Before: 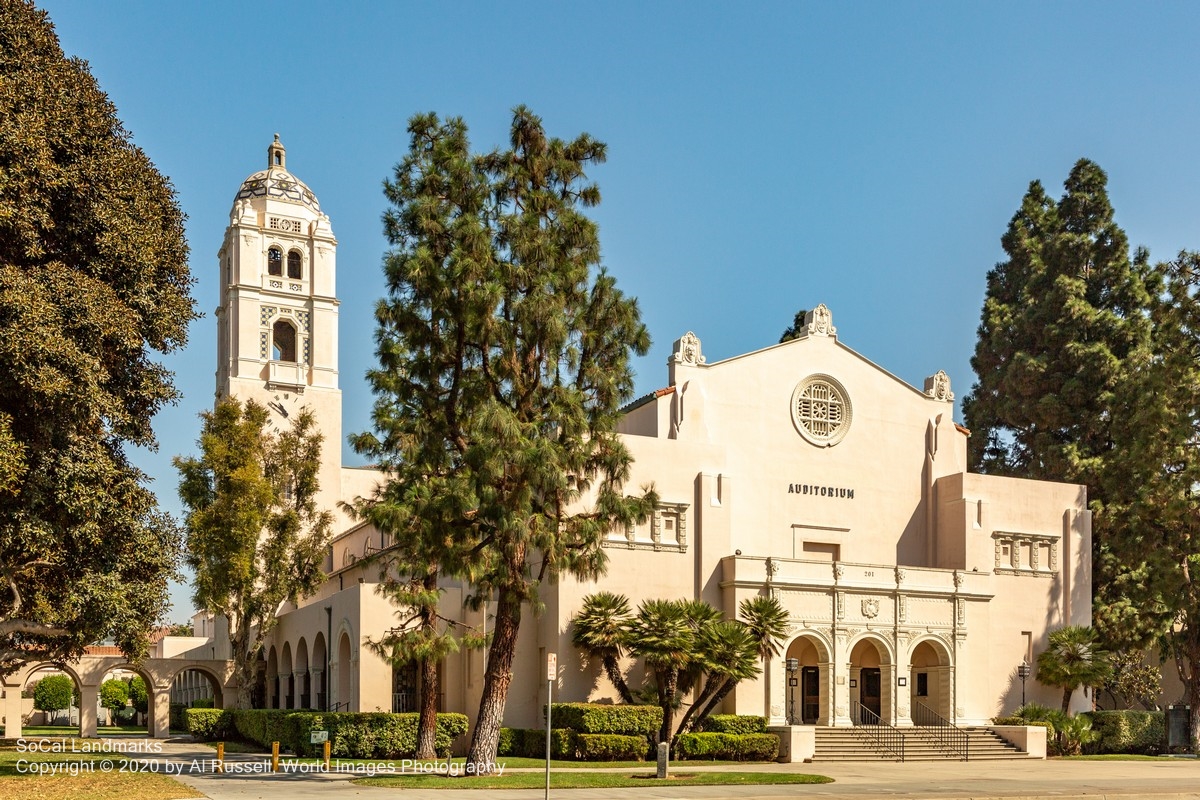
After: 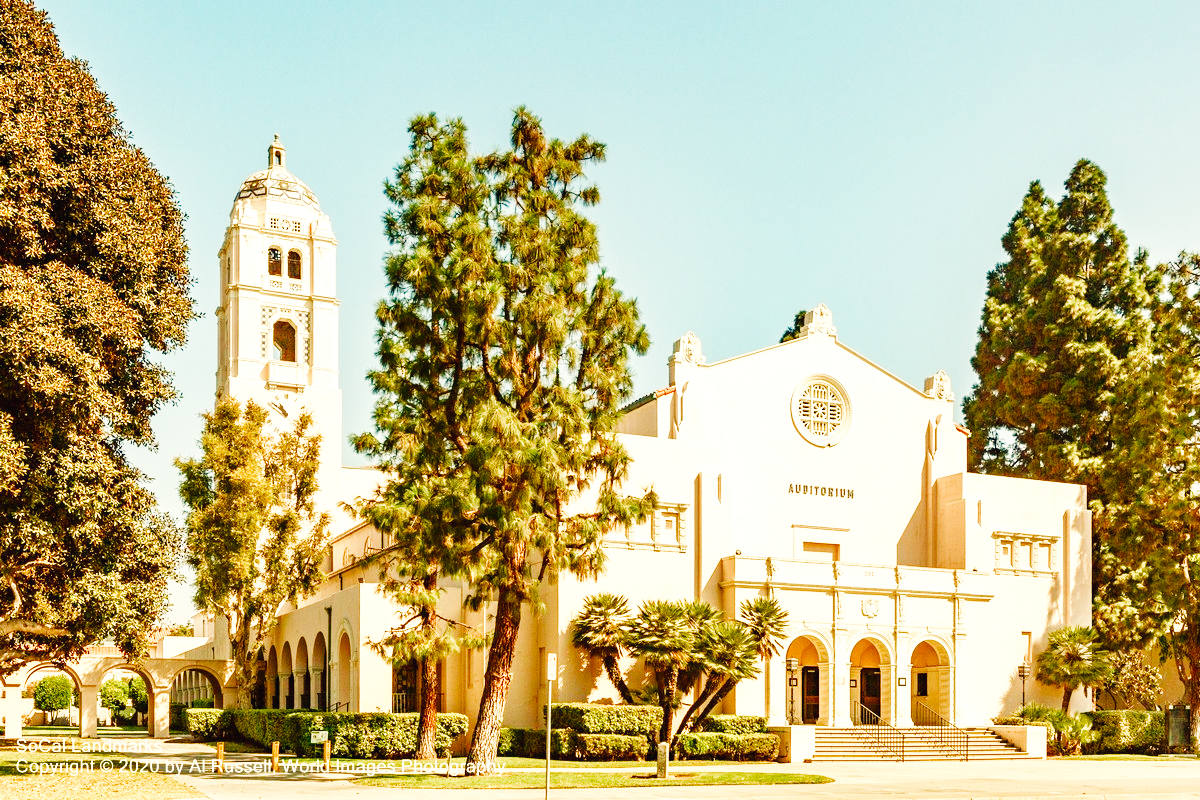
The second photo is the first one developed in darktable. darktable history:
exposure: black level correction 0, exposure 0.4 EV, compensate exposure bias true, compensate highlight preservation false
grain: coarseness 0.09 ISO, strength 10%
color balance rgb: shadows lift › chroma 1%, shadows lift › hue 113°, highlights gain › chroma 0.2%, highlights gain › hue 333°, perceptual saturation grading › global saturation 20%, perceptual saturation grading › highlights -50%, perceptual saturation grading › shadows 25%, contrast -10%
white balance: red 1.08, blue 0.791
base curve: curves: ch0 [(0, 0.003) (0.001, 0.002) (0.006, 0.004) (0.02, 0.022) (0.048, 0.086) (0.094, 0.234) (0.162, 0.431) (0.258, 0.629) (0.385, 0.8) (0.548, 0.918) (0.751, 0.988) (1, 1)], preserve colors none
